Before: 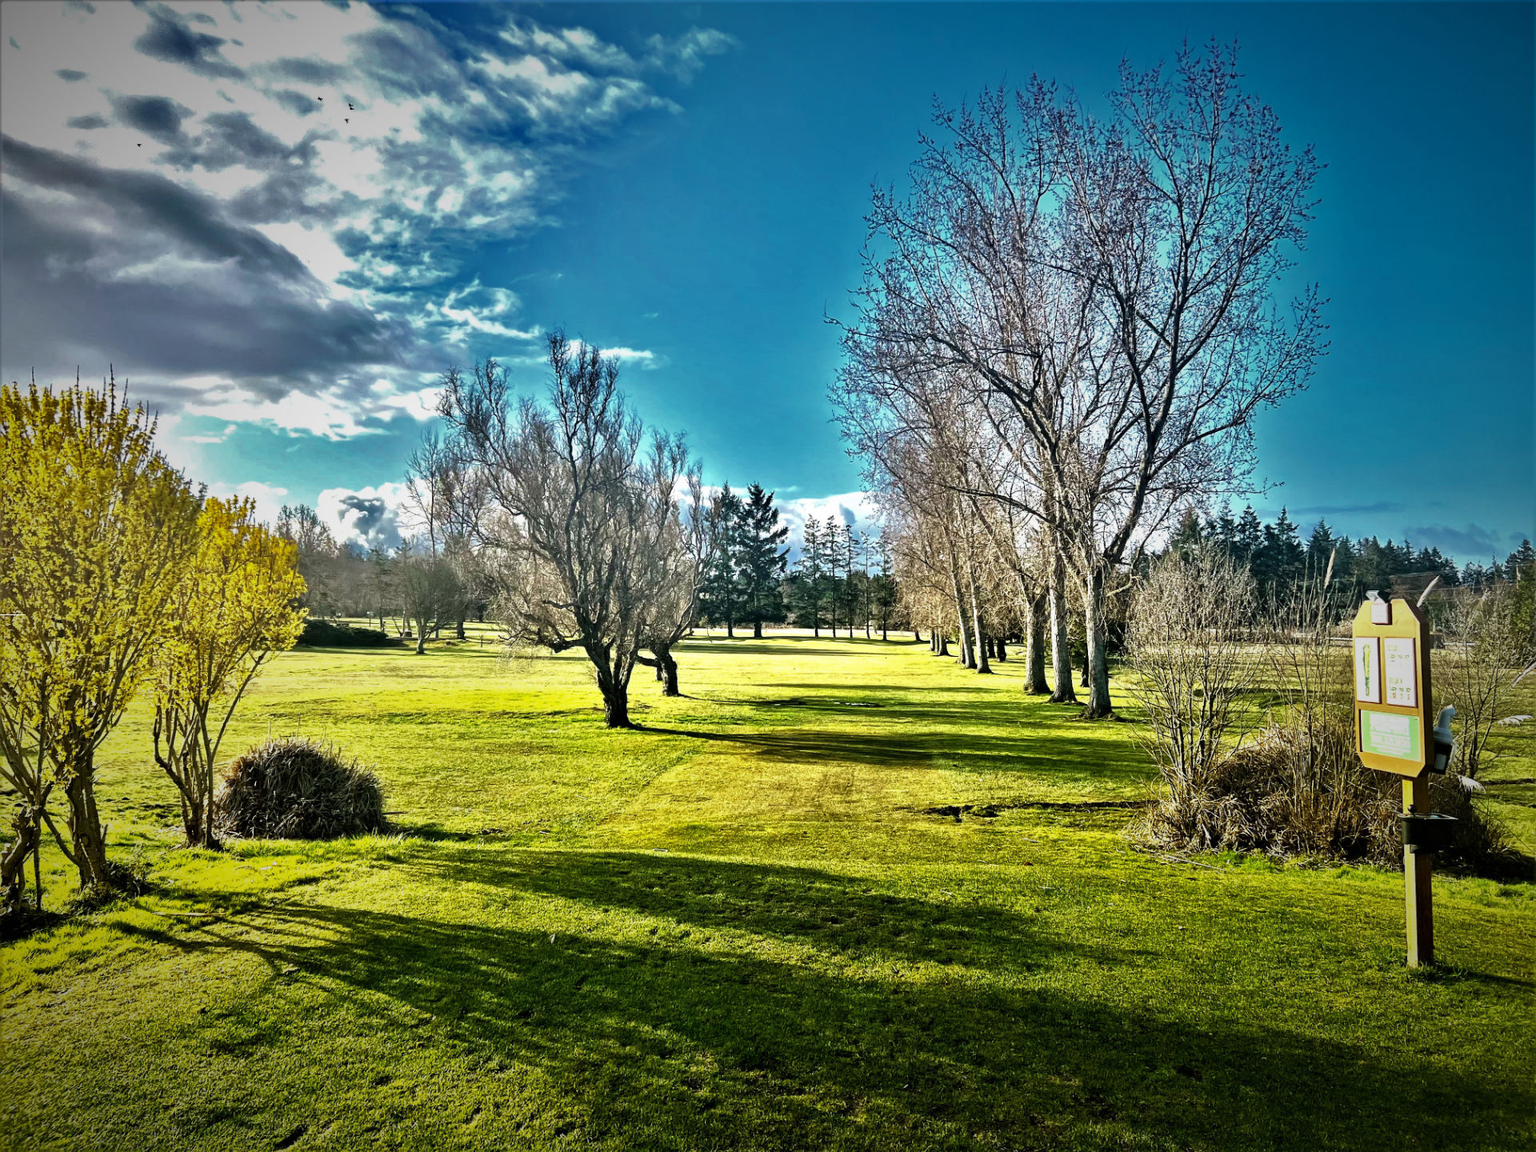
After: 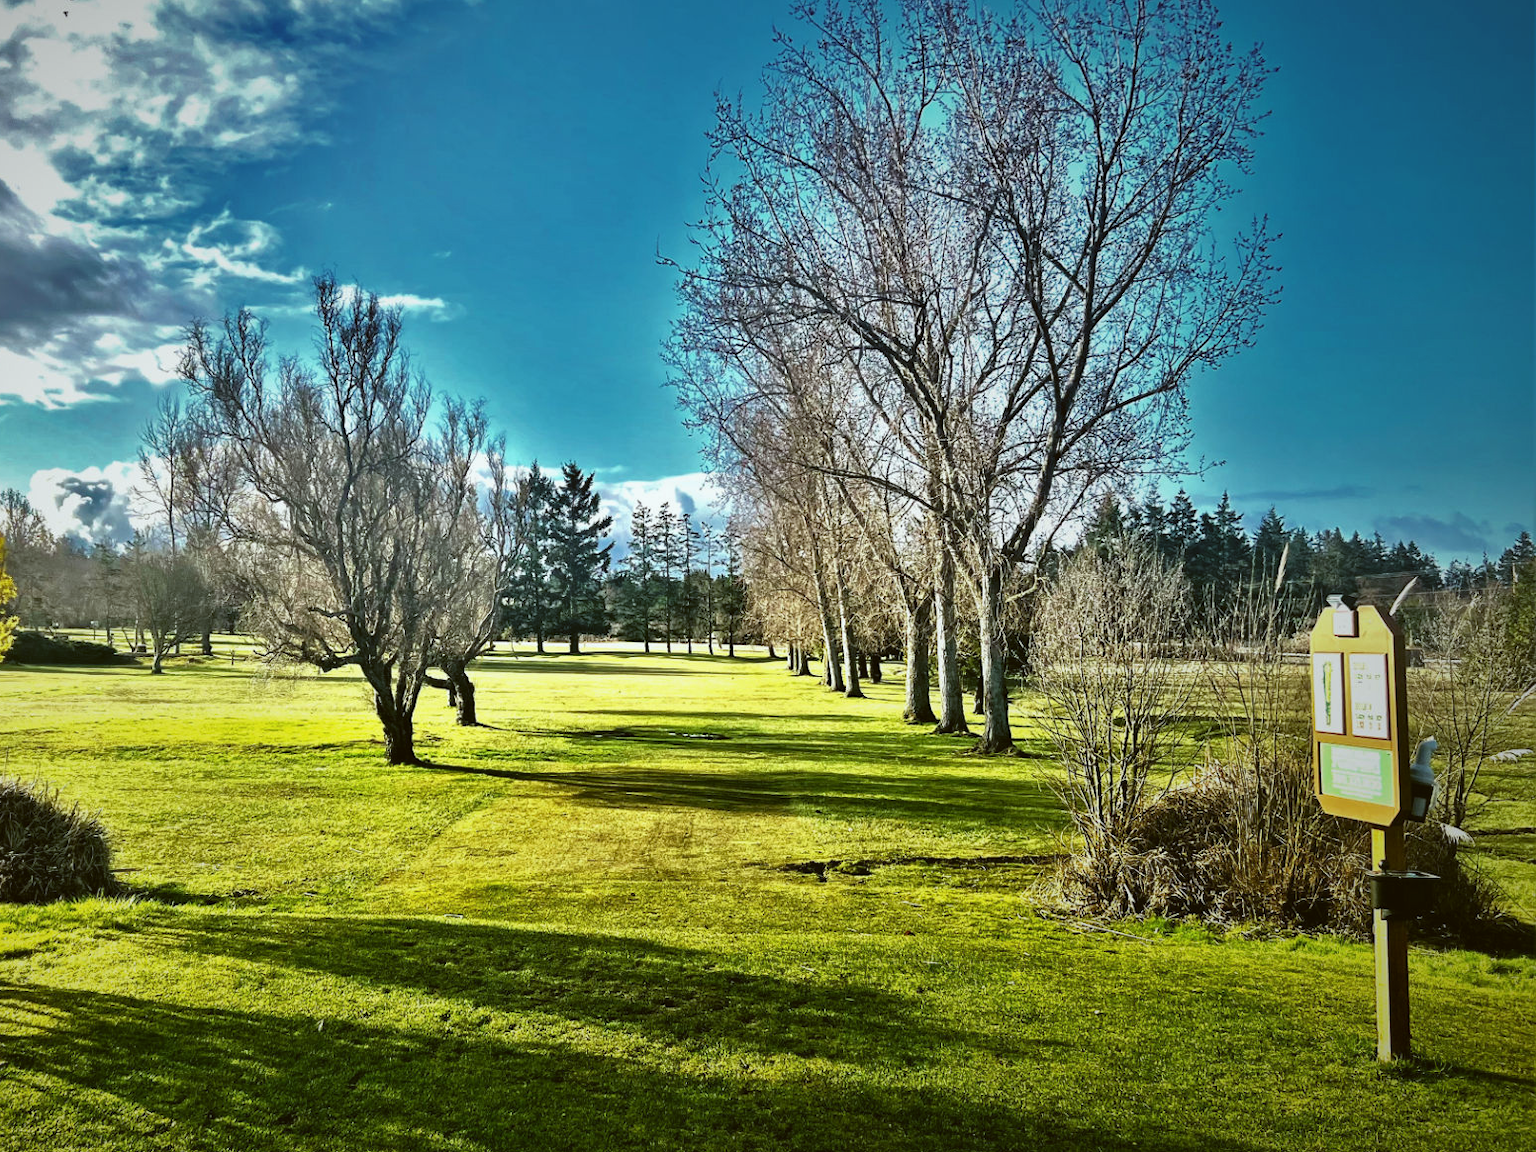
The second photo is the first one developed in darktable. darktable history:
crop: left 19.159%, top 9.58%, bottom 9.58%
exposure: exposure -0.01 EV, compensate highlight preservation false
color balance: lift [1.004, 1.002, 1.002, 0.998], gamma [1, 1.007, 1.002, 0.993], gain [1, 0.977, 1.013, 1.023], contrast -3.64%
